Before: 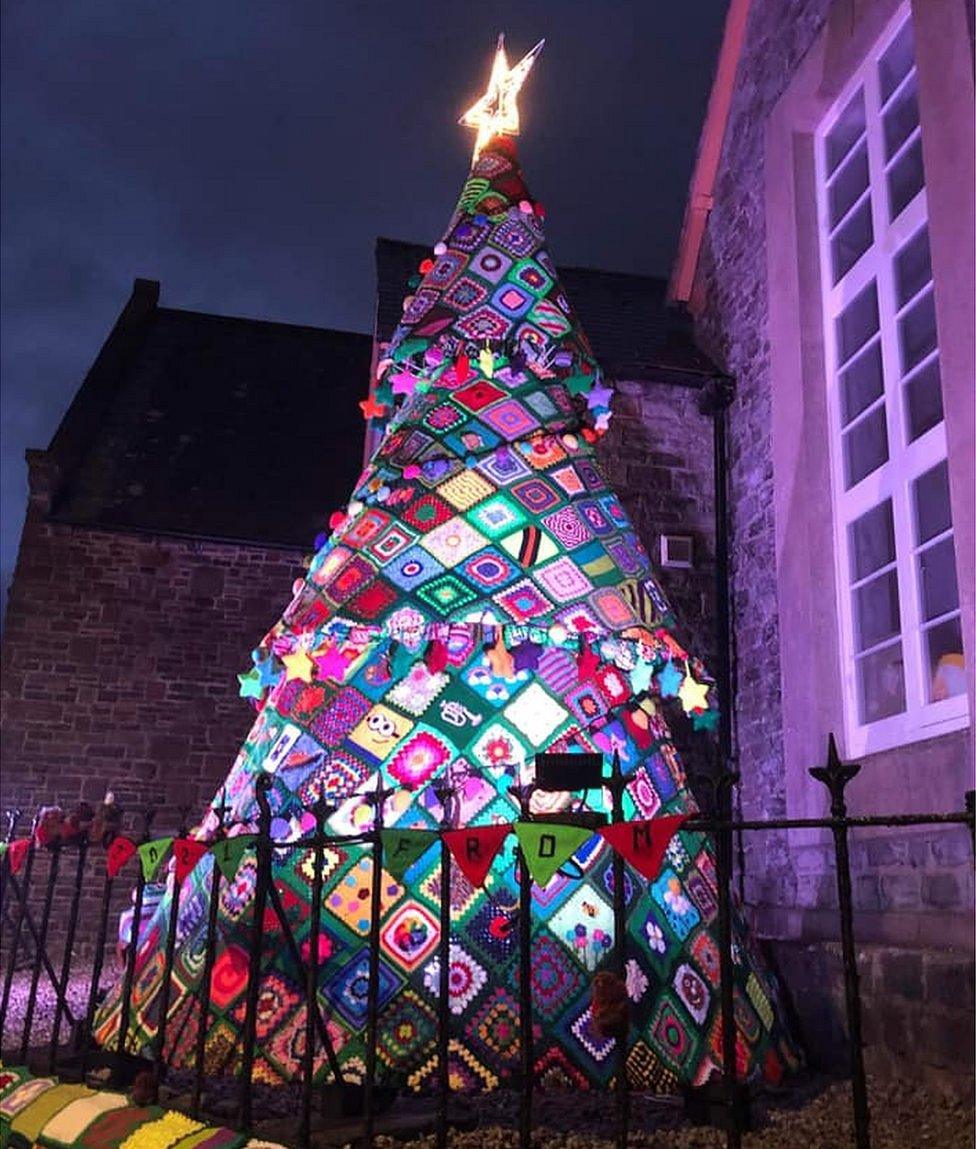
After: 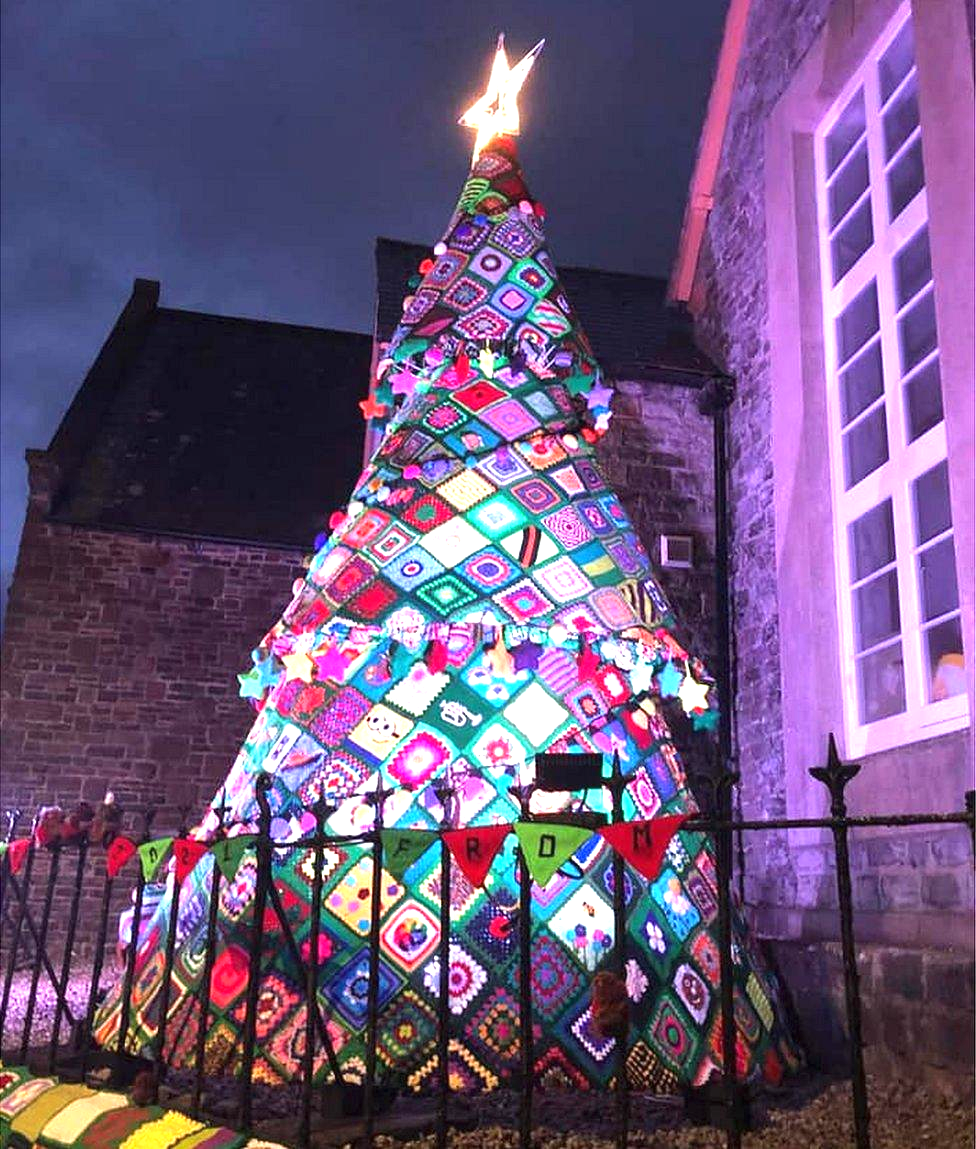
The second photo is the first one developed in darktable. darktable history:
exposure: black level correction 0, exposure 1.03 EV, compensate exposure bias true, compensate highlight preservation false
